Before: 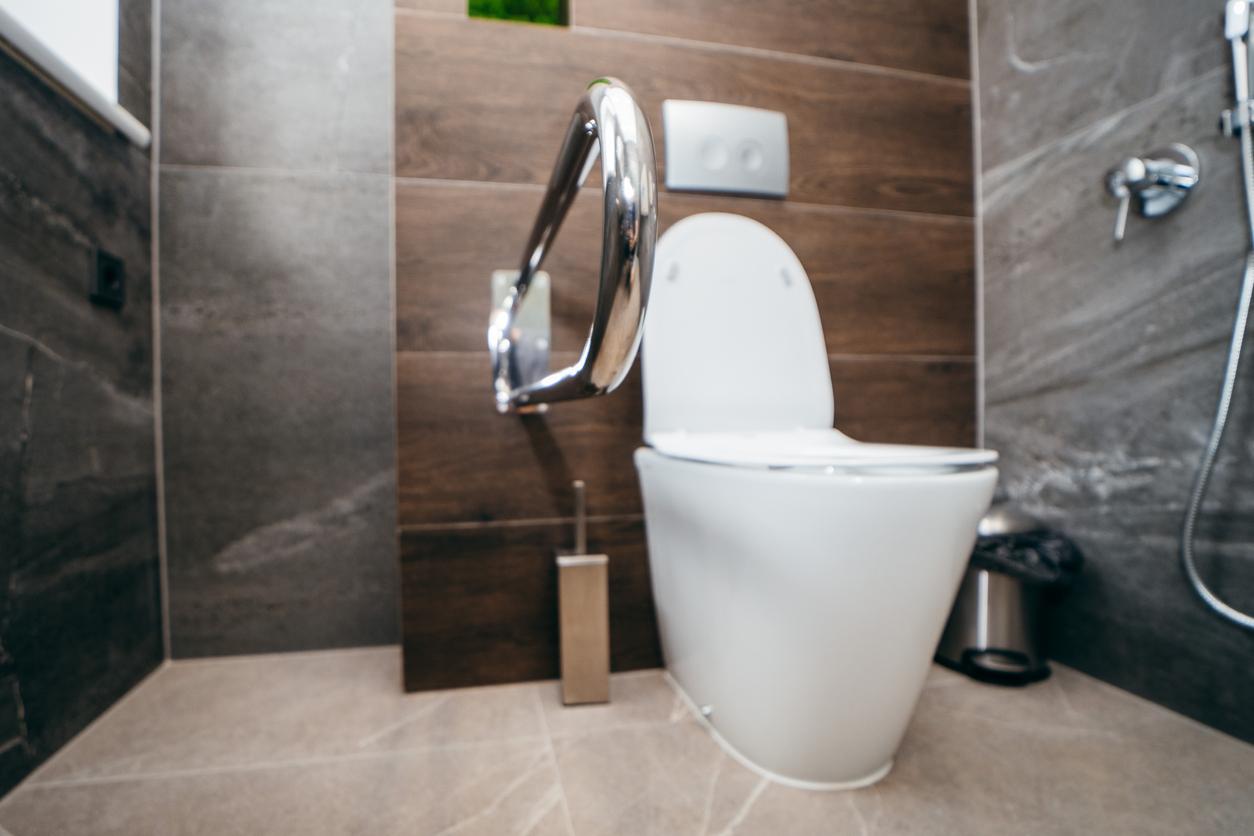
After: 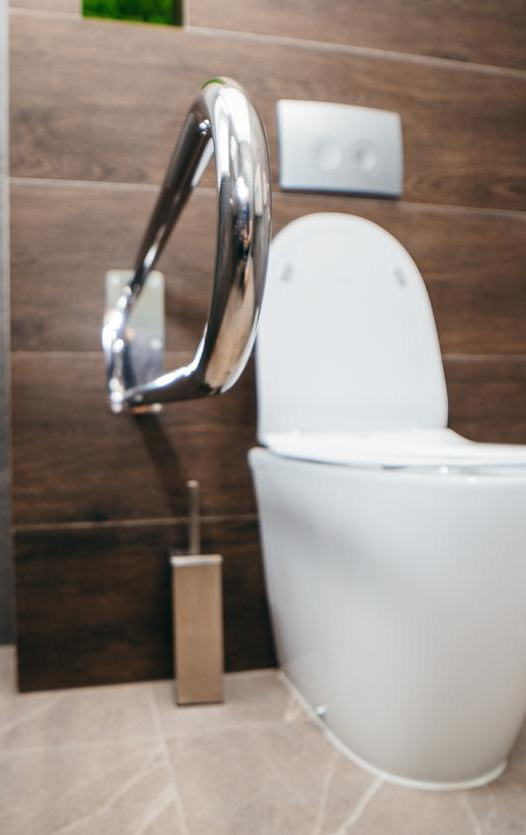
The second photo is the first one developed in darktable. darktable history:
exposure: exposure 0.017 EV, compensate highlight preservation false
crop: left 30.845%, right 27.167%
